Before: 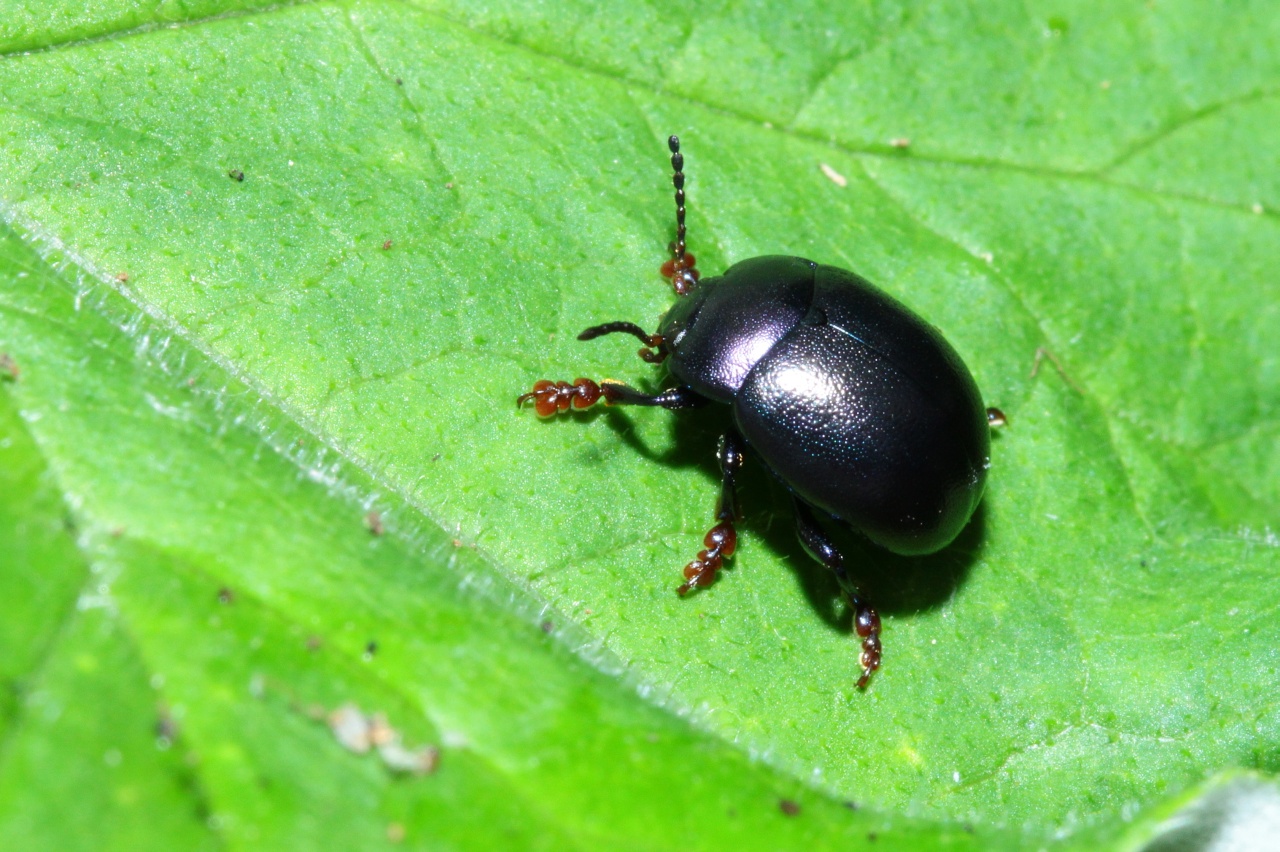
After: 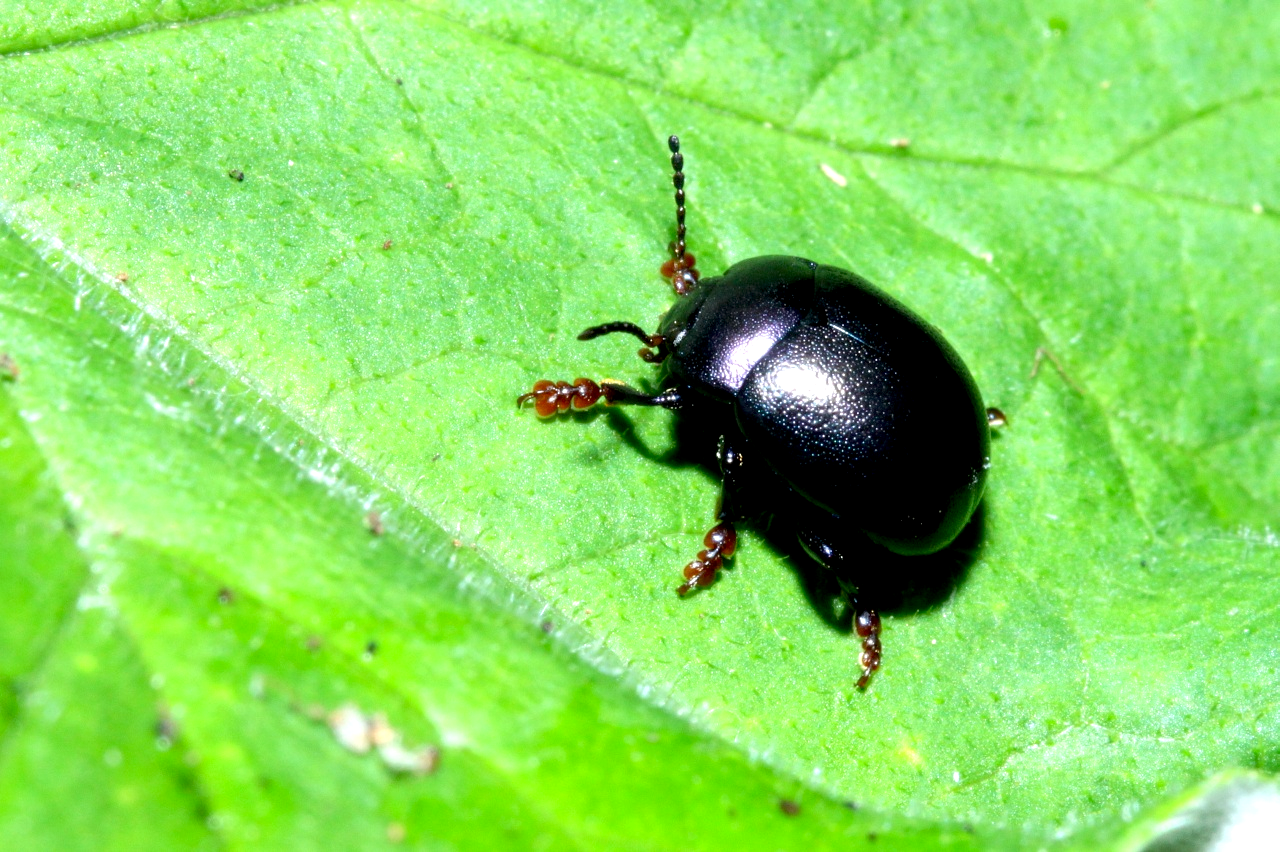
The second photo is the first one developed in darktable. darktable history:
tone equalizer: -8 EV -0.396 EV, -7 EV -0.372 EV, -6 EV -0.32 EV, -5 EV -0.247 EV, -3 EV 0.233 EV, -2 EV 0.356 EV, -1 EV 0.37 EV, +0 EV 0.39 EV
exposure: black level correction 0.01, compensate exposure bias true, compensate highlight preservation false
local contrast: highlights 106%, shadows 101%, detail 119%, midtone range 0.2
